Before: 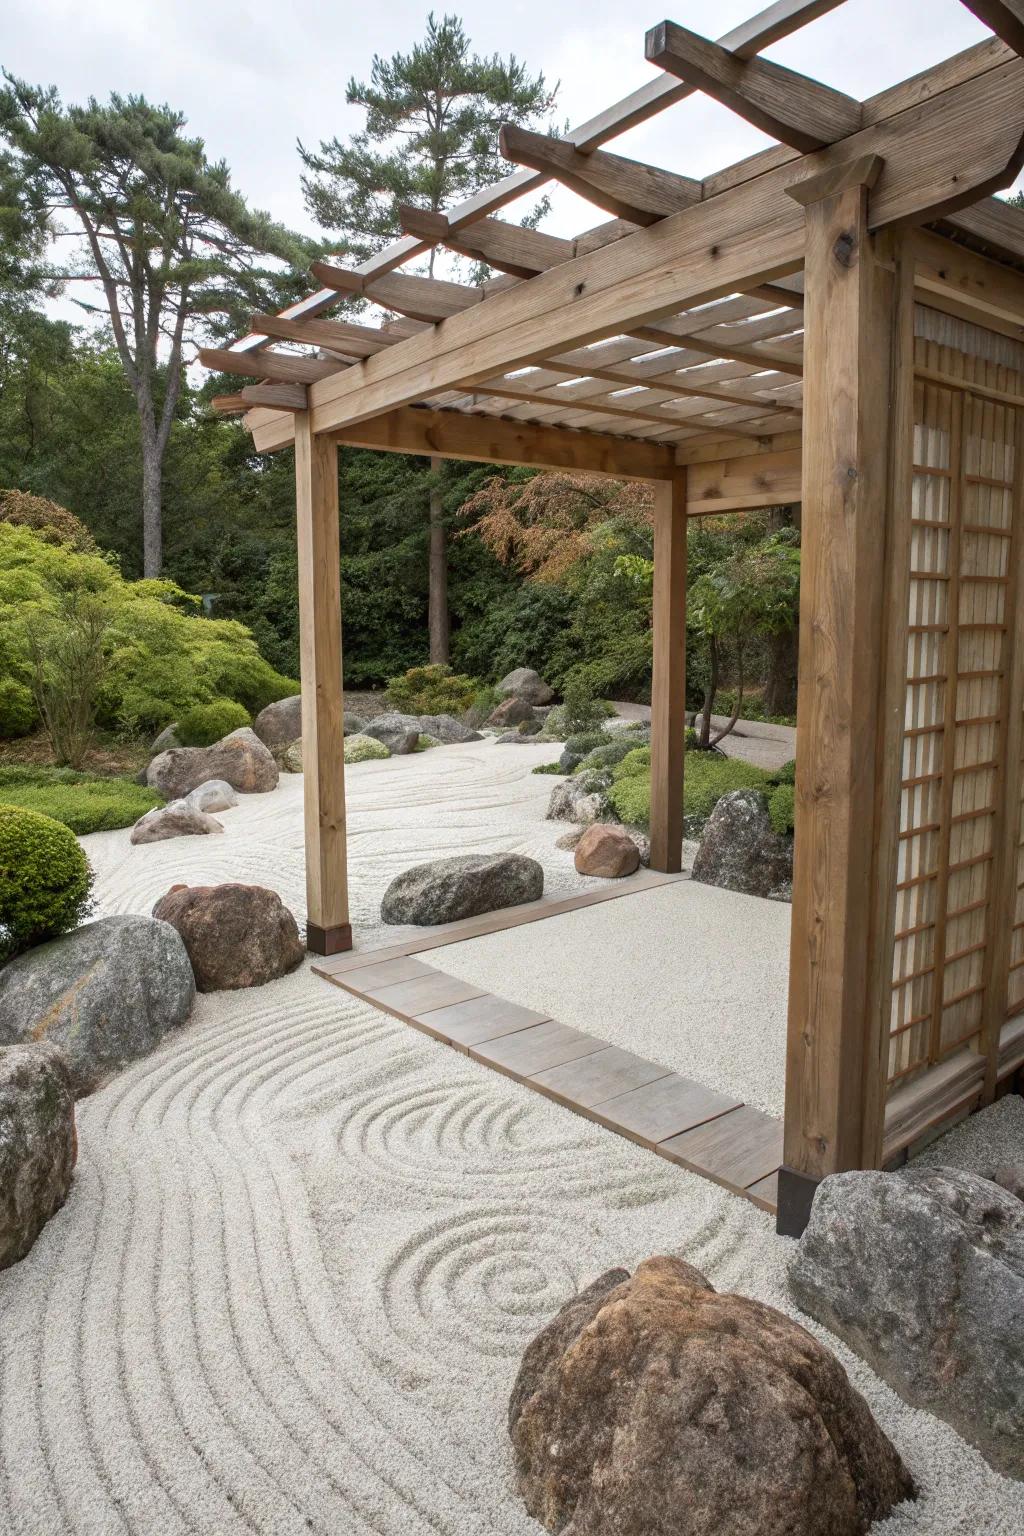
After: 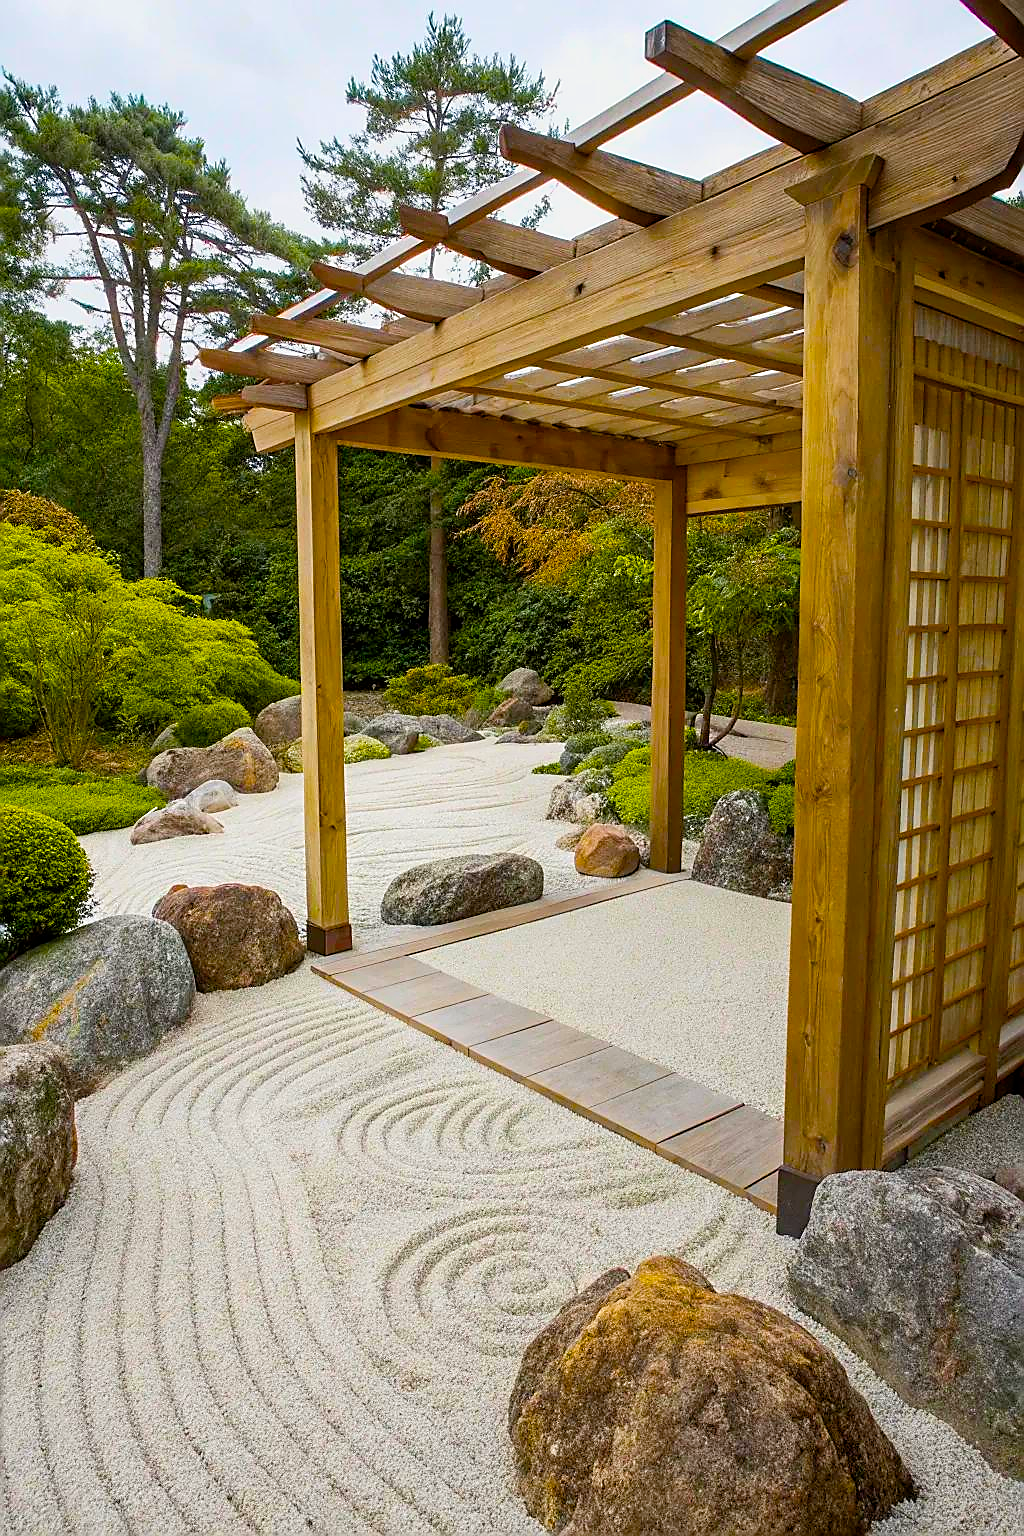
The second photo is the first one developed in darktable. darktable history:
sharpen: radius 1.373, amount 1.249, threshold 0.713
filmic rgb: middle gray luminance 18.43%, black relative exposure -10.41 EV, white relative exposure 3.42 EV, target black luminance 0%, hardness 6.01, latitude 98.16%, contrast 0.845, shadows ↔ highlights balance 0.734%, add noise in highlights 0.001, preserve chrominance no, color science v3 (2019), use custom middle-gray values true, contrast in highlights soft
color balance rgb: highlights gain › luminance 14.72%, linear chroma grading › shadows 17.517%, linear chroma grading › highlights 61.657%, linear chroma grading › global chroma 49.542%, perceptual saturation grading › global saturation 25.441%, perceptual brilliance grading › highlights 10.536%, perceptual brilliance grading › shadows -11.132%
